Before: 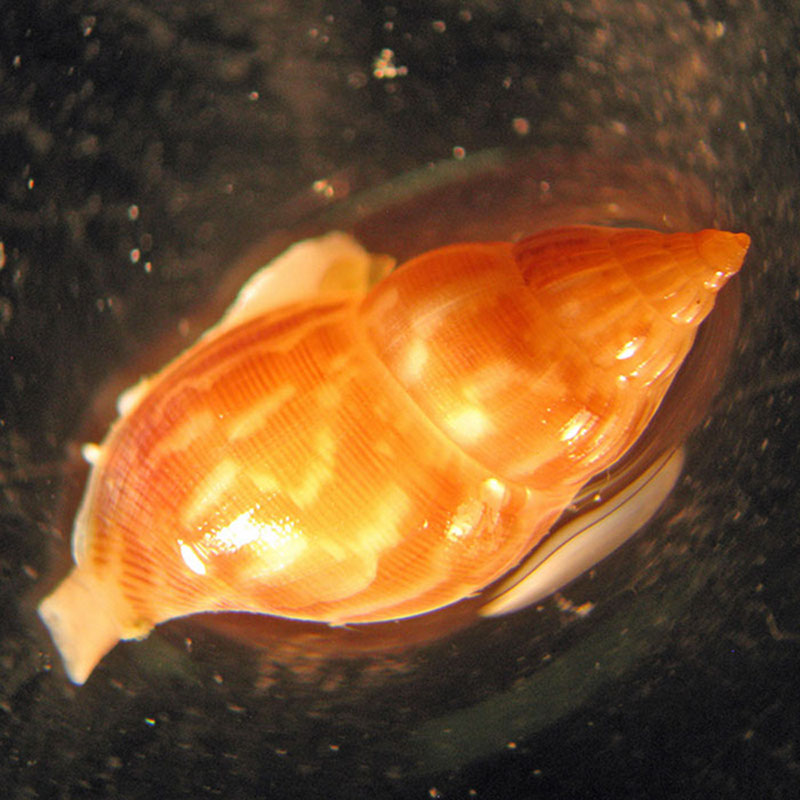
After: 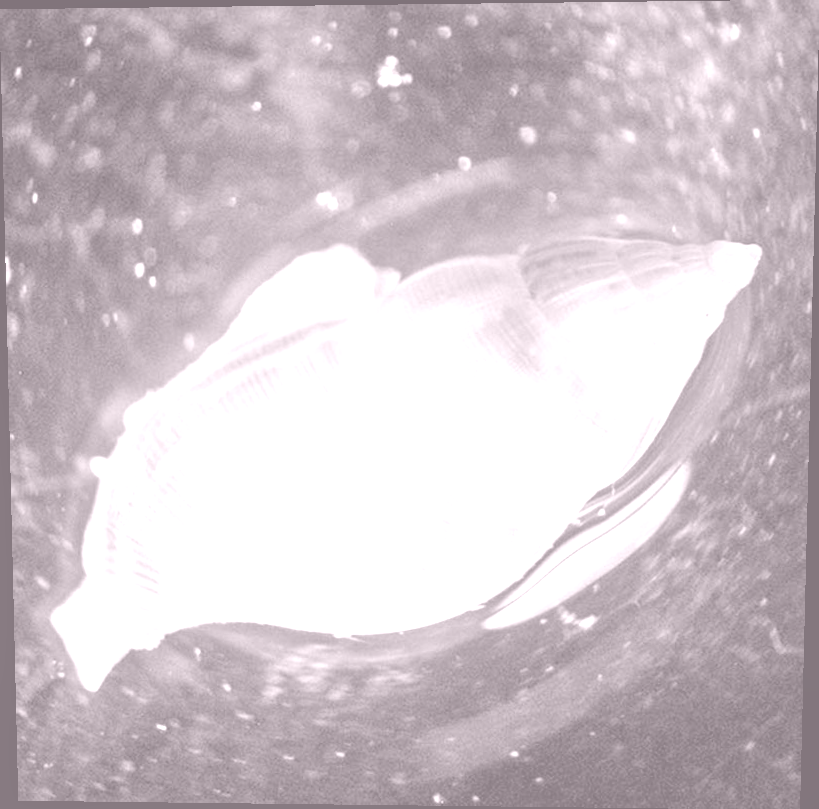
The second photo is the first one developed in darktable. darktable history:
local contrast: highlights 0%, shadows 0%, detail 133%
colorize: hue 25.2°, saturation 83%, source mix 82%, lightness 79%, version 1
exposure: black level correction 0.001, exposure 0.5 EV, compensate exposure bias true, compensate highlight preservation false
rotate and perspective: lens shift (vertical) 0.048, lens shift (horizontal) -0.024, automatic cropping off
color balance rgb: linear chroma grading › global chroma 15%, perceptual saturation grading › global saturation 30%
